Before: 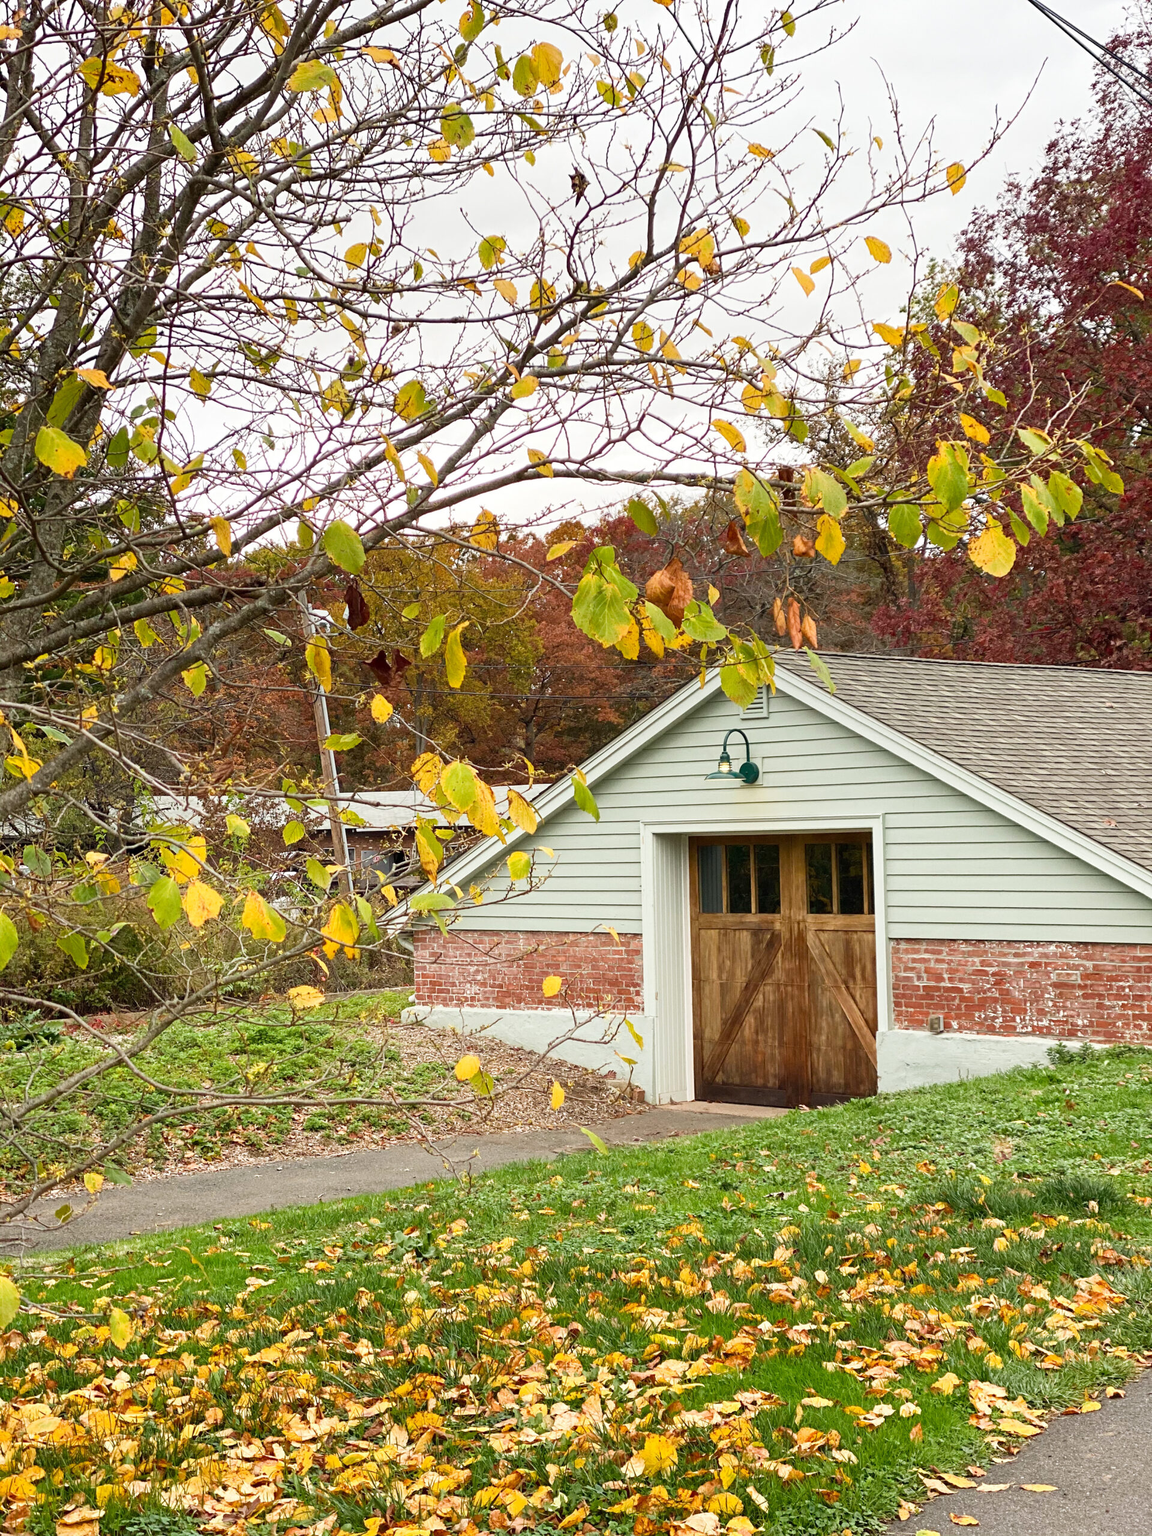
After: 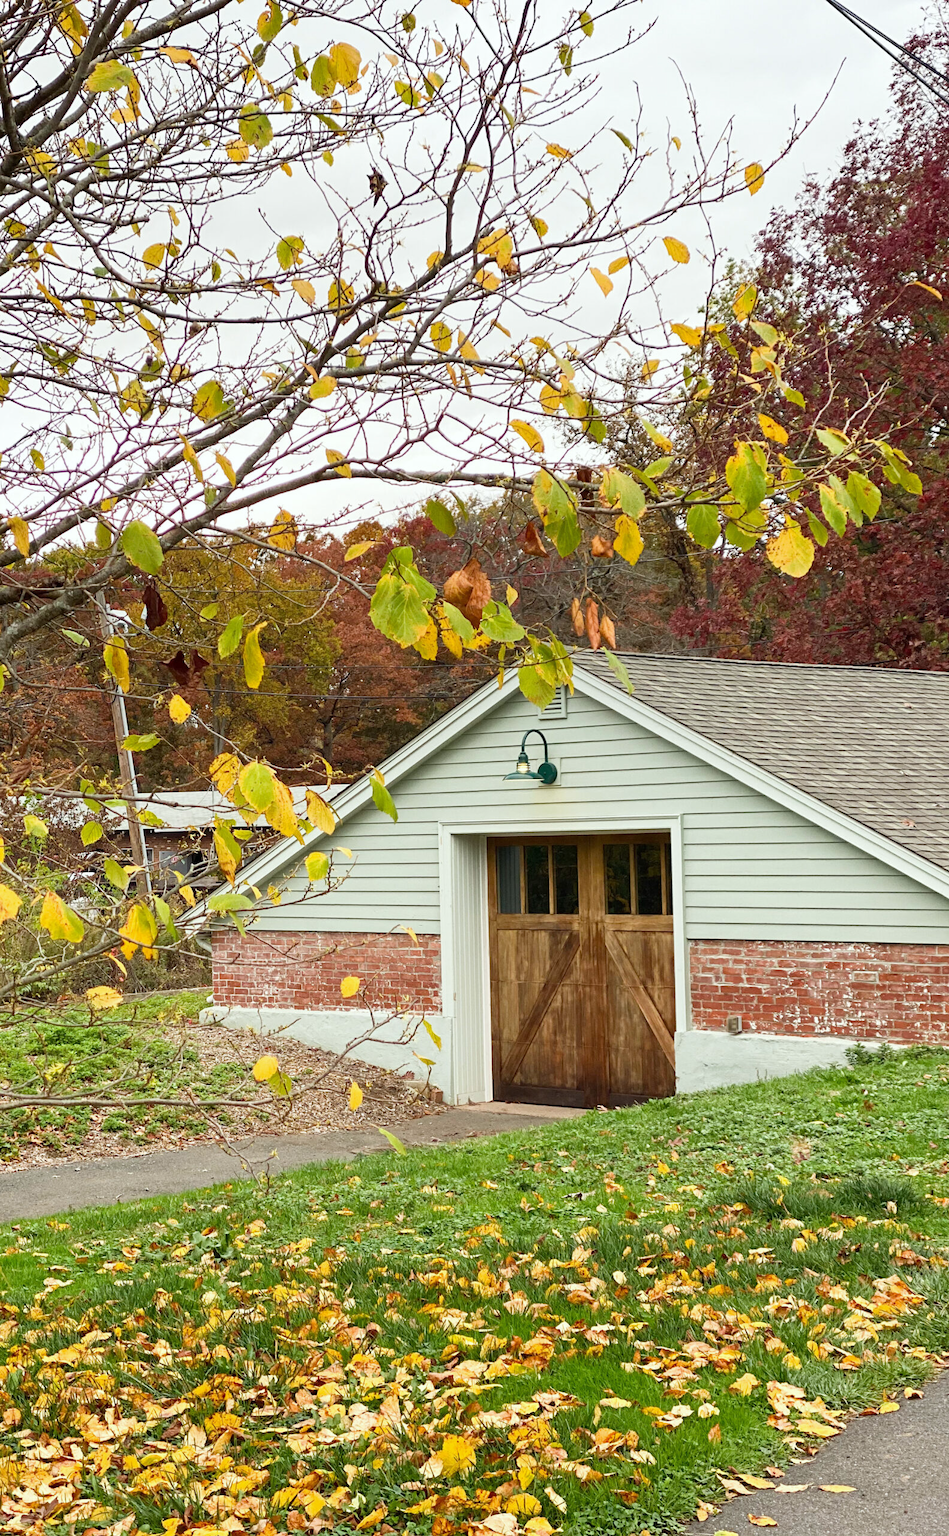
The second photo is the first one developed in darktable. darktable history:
crop: left 17.582%, bottom 0.031%
white balance: red 0.978, blue 0.999
